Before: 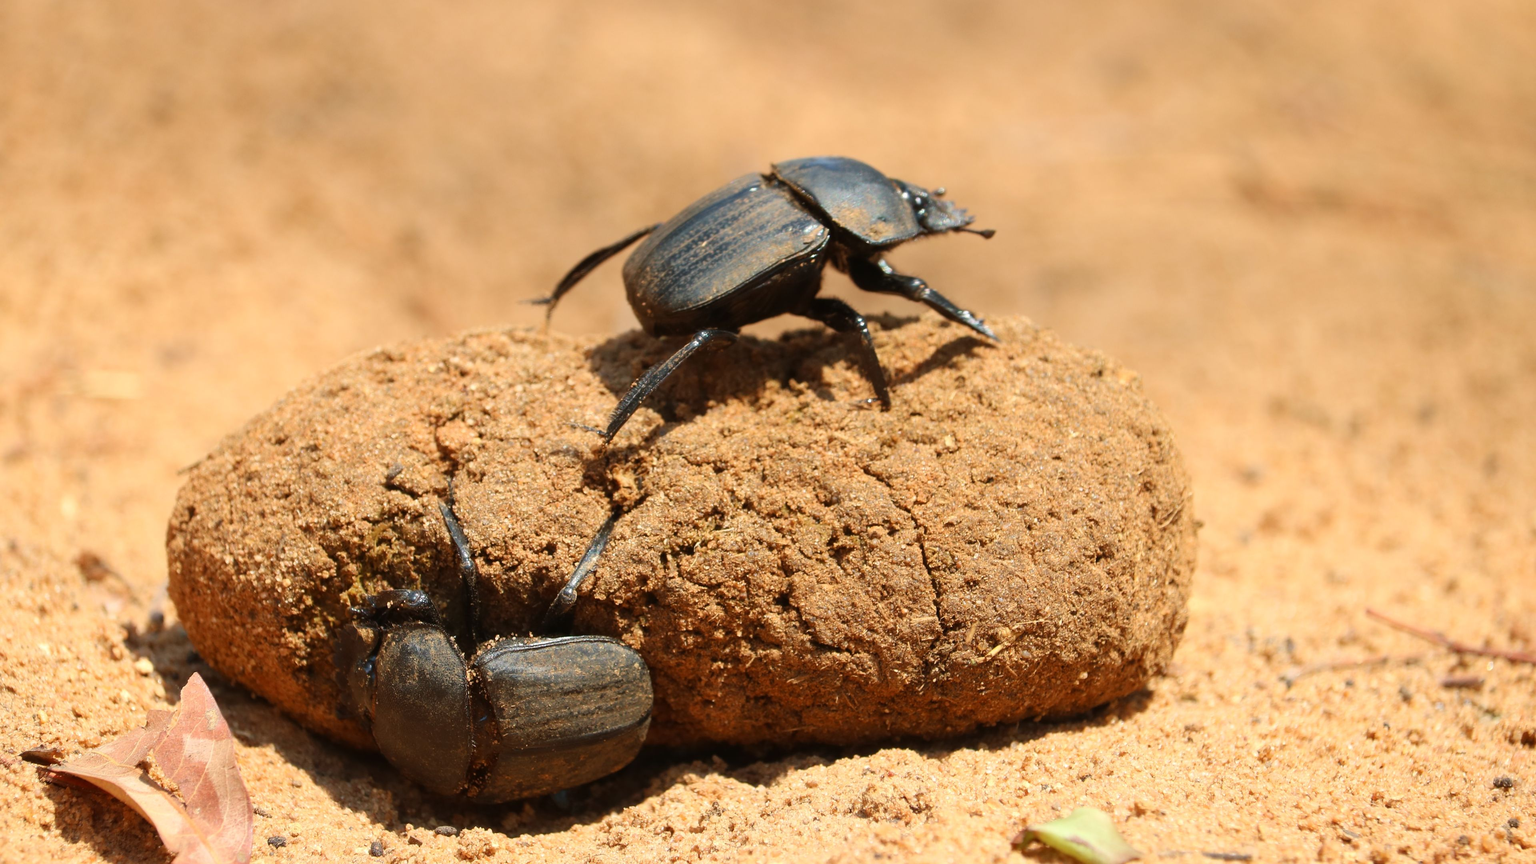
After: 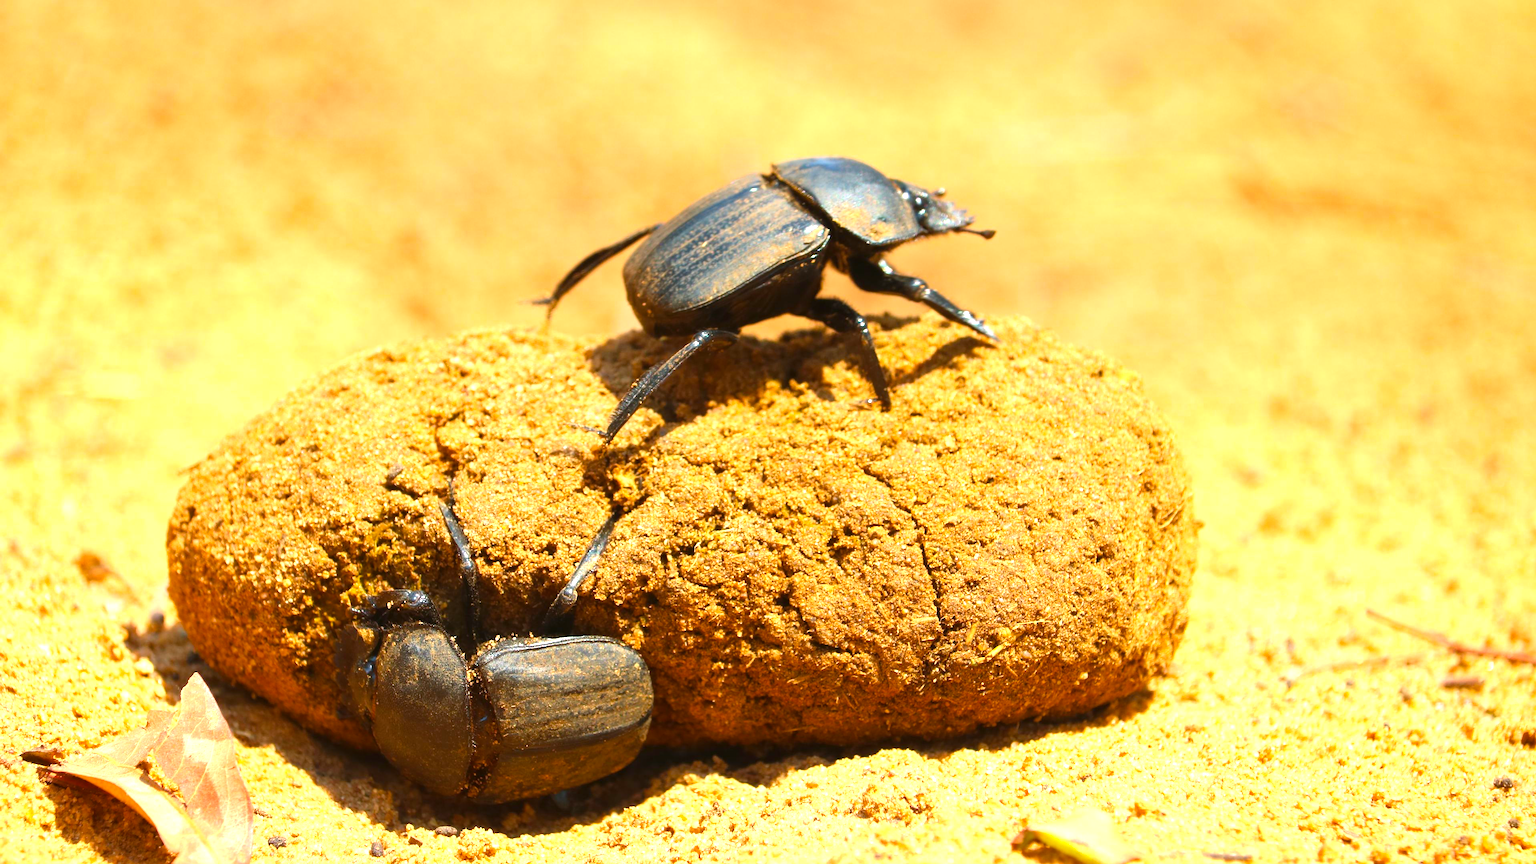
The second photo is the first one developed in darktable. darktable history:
color balance rgb: linear chroma grading › global chroma 9.83%, perceptual saturation grading › global saturation 14.823%, global vibrance 24.622%
exposure: black level correction 0, exposure 0.898 EV, compensate exposure bias true, compensate highlight preservation false
